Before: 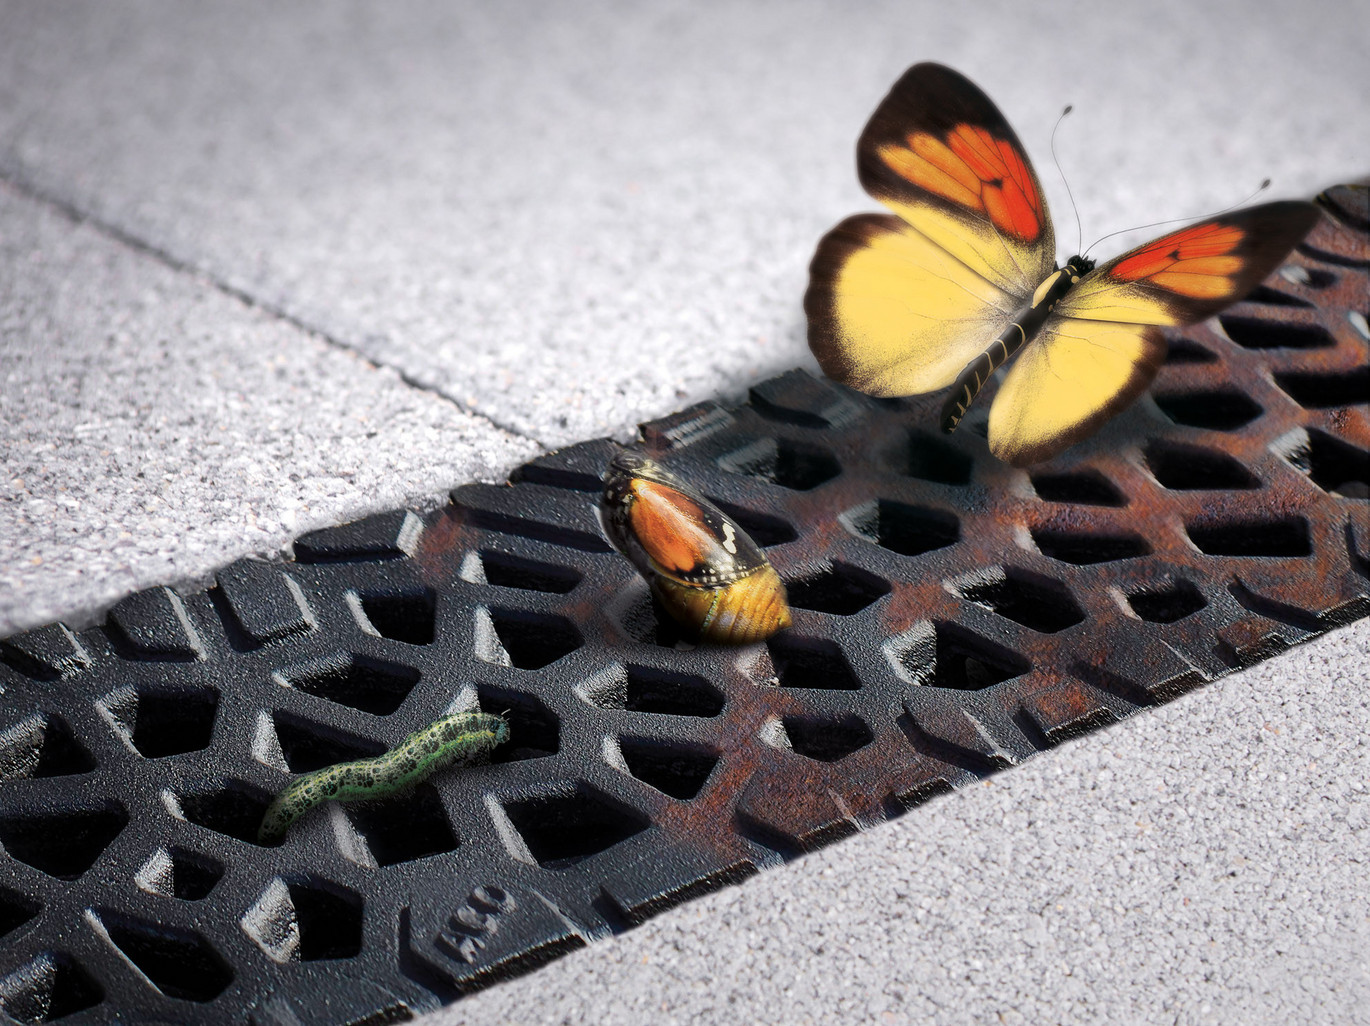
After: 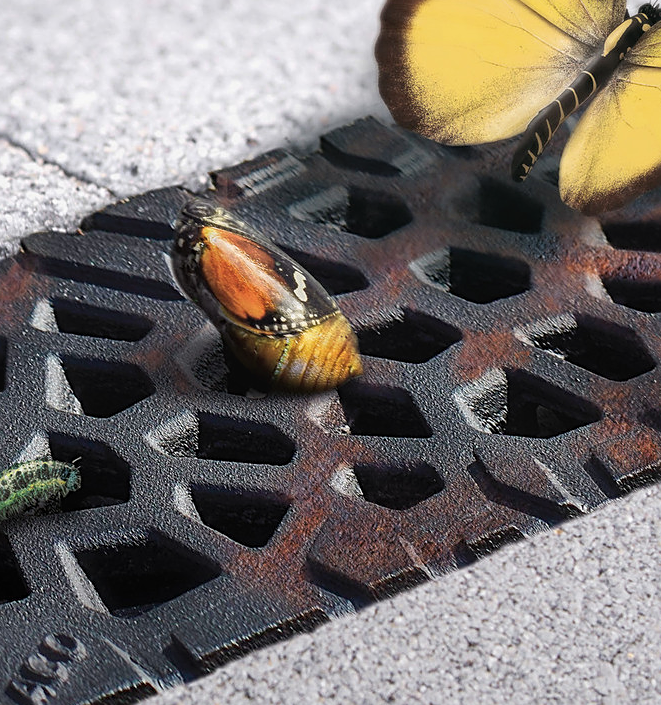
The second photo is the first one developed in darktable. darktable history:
crop: left 31.379%, top 24.658%, right 20.326%, bottom 6.628%
sharpen: on, module defaults
local contrast: detail 110%
